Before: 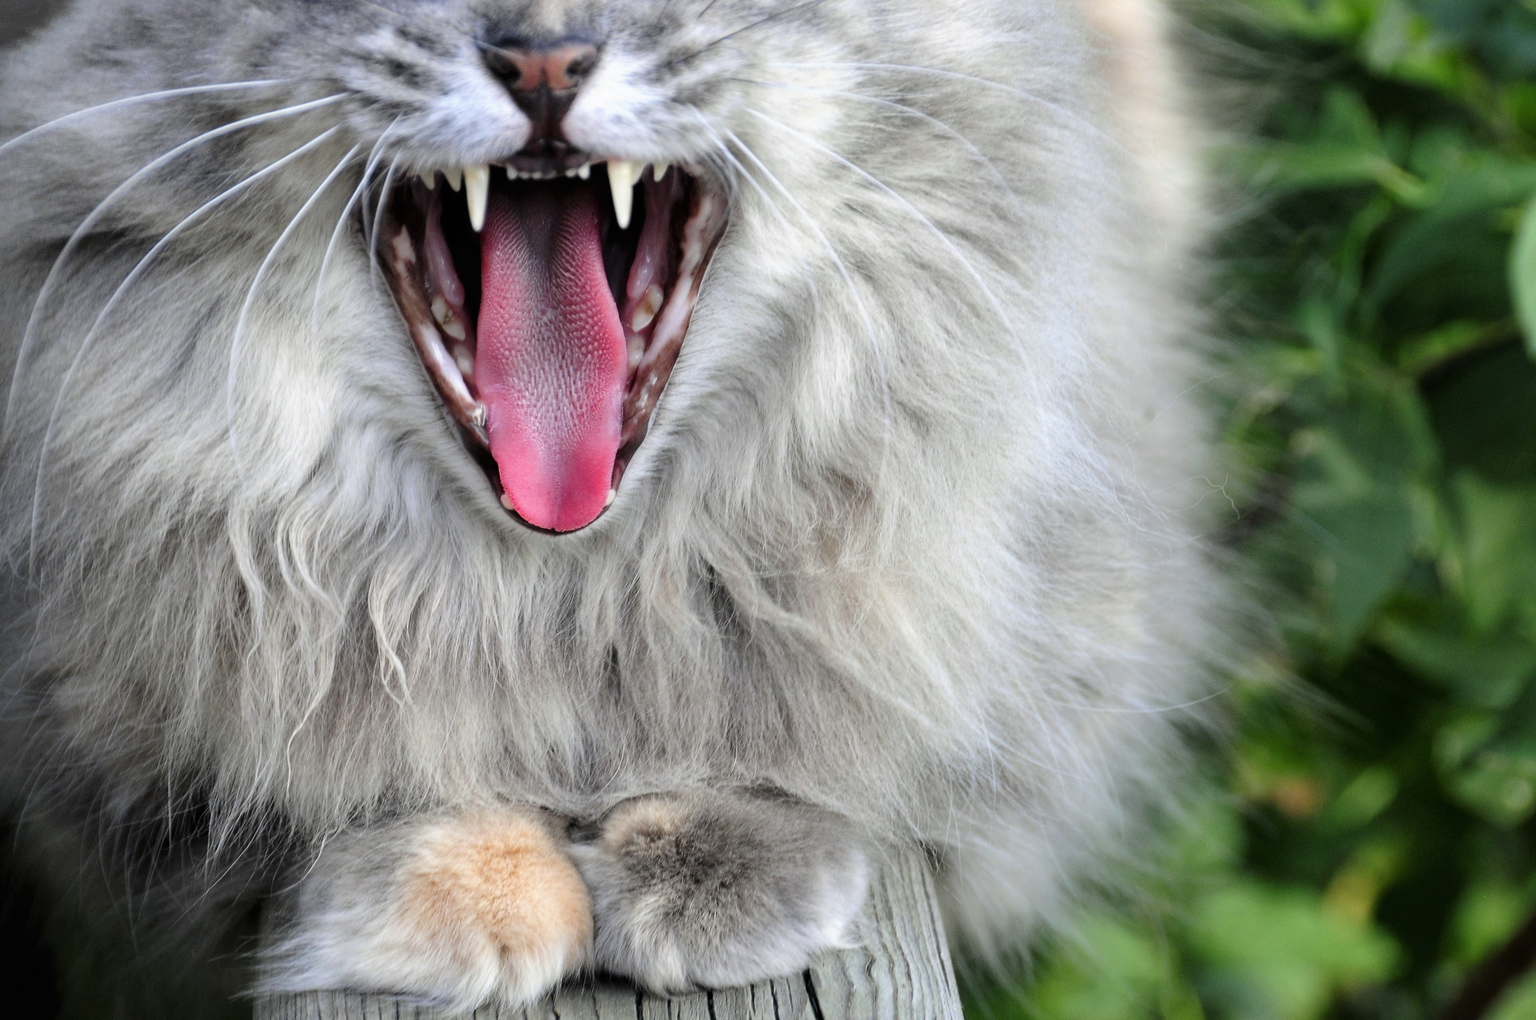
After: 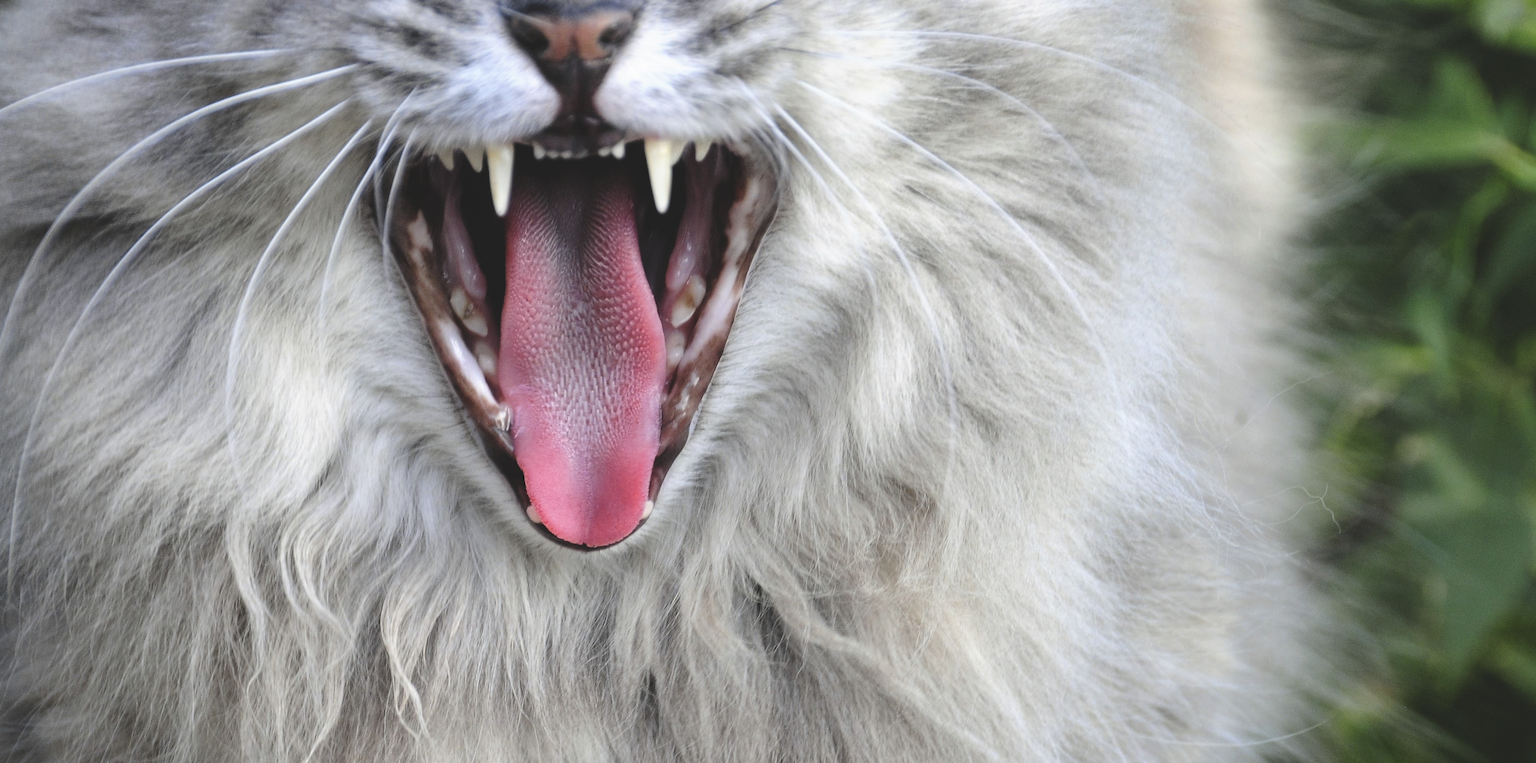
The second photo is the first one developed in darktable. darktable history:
crop: left 1.509%, top 3.452%, right 7.696%, bottom 28.452%
color contrast: green-magenta contrast 0.81
exposure: black level correction -0.015, compensate highlight preservation false
